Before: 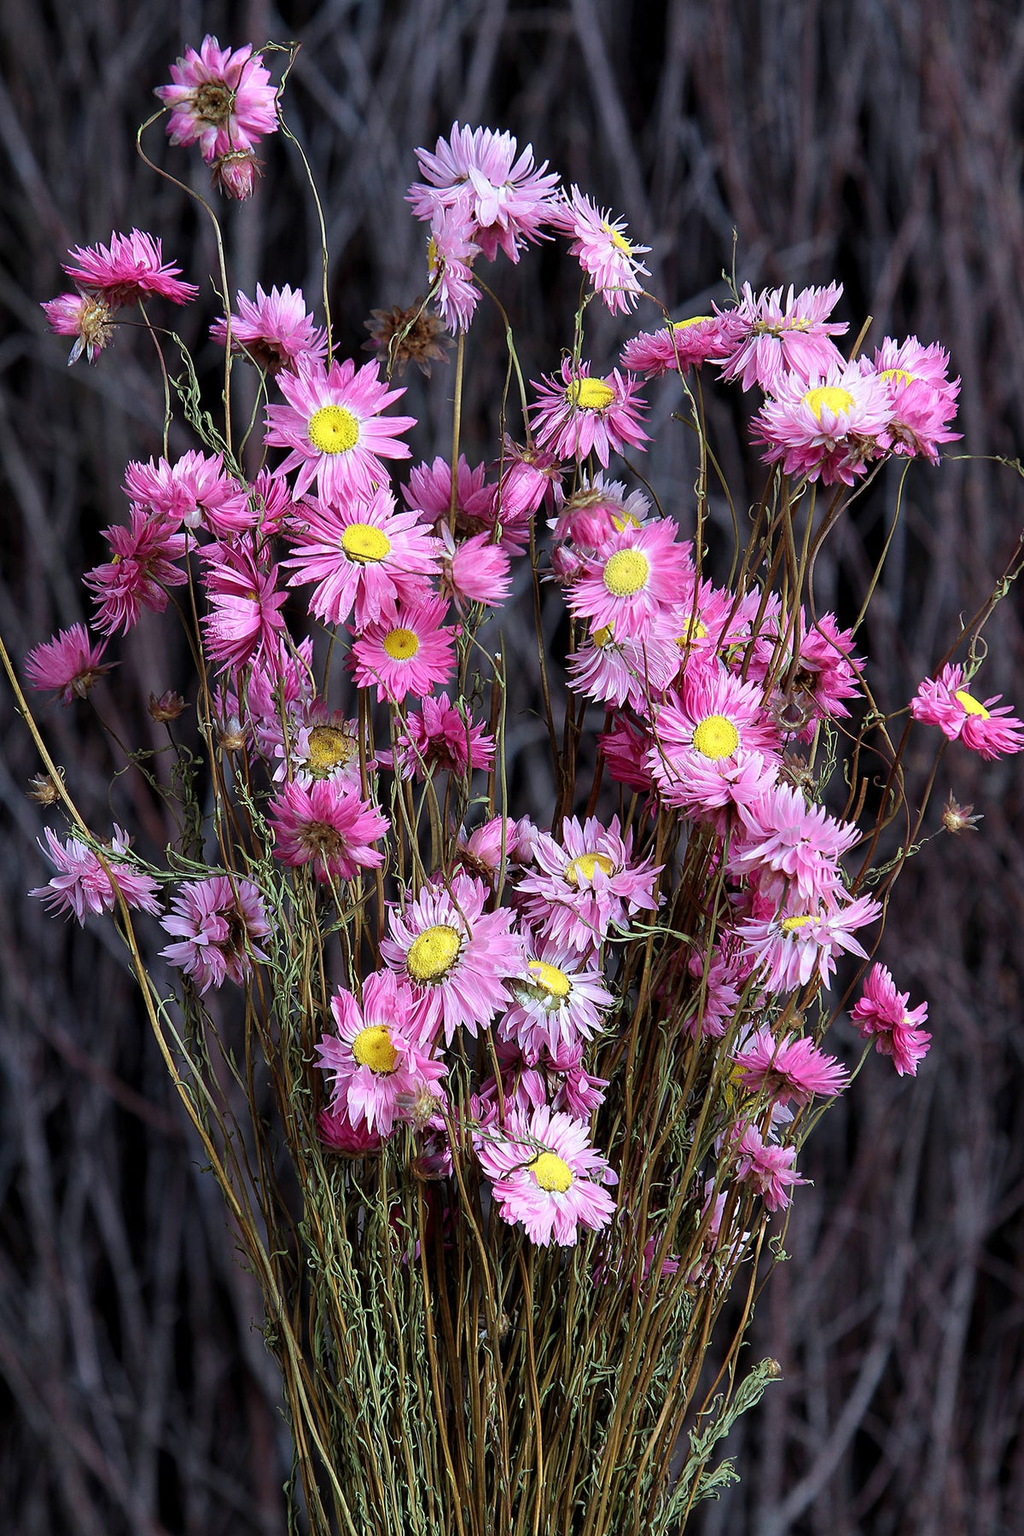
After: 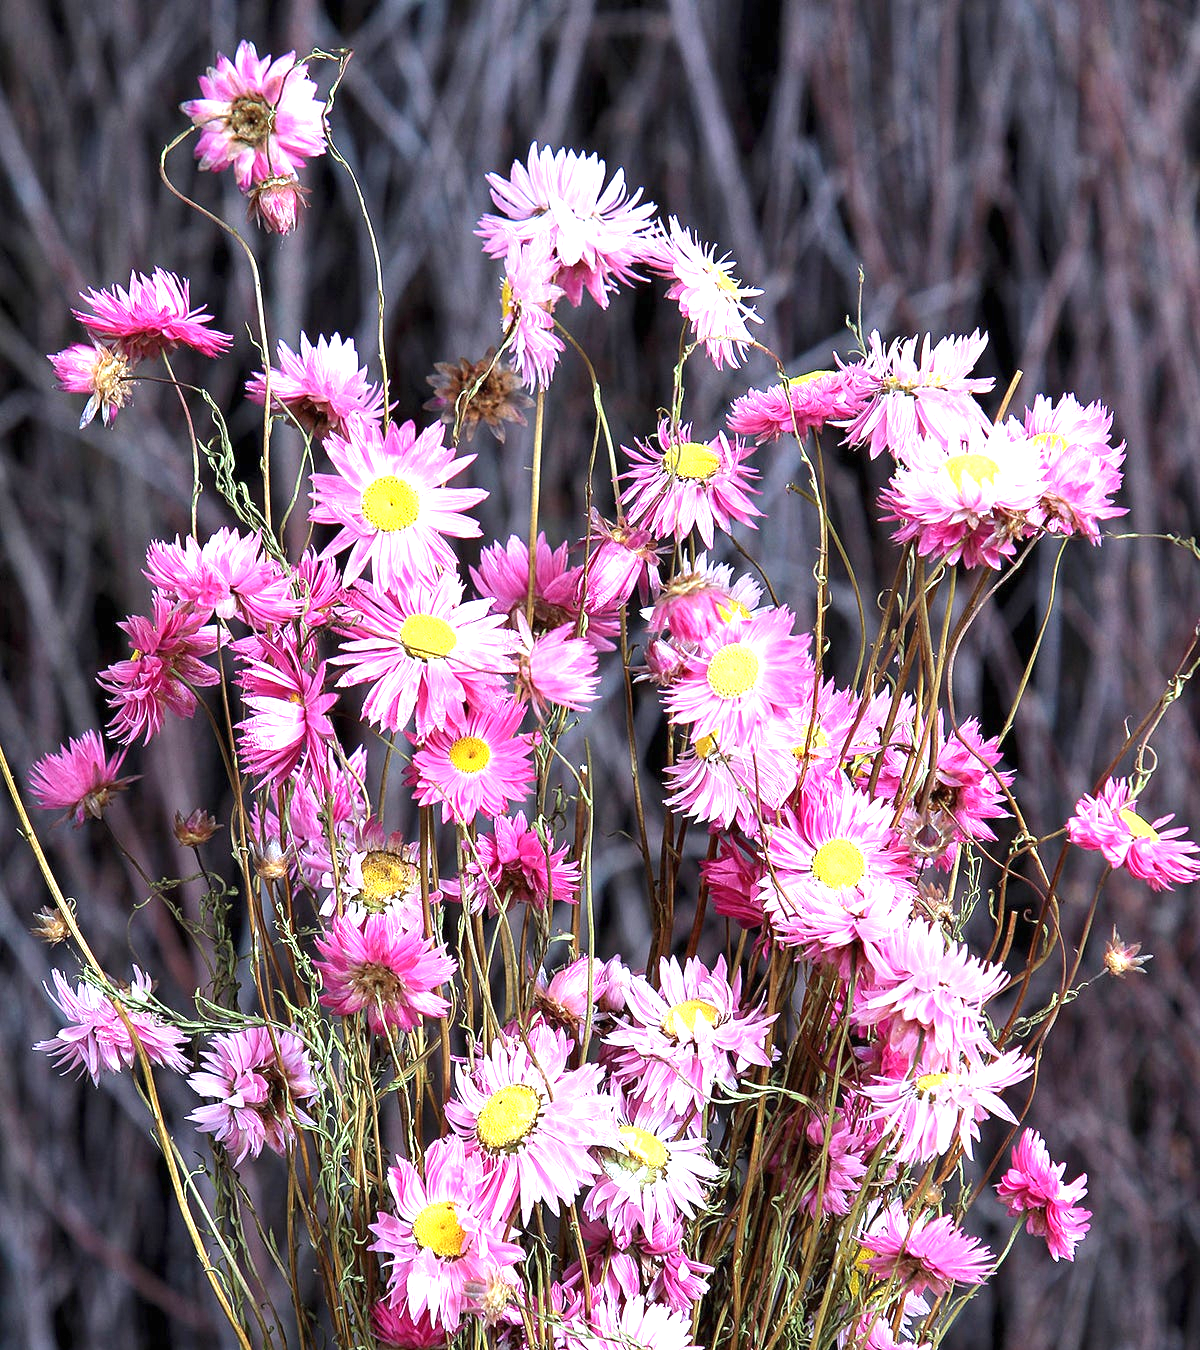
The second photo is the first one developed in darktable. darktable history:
exposure: black level correction 0, exposure 1.388 EV, compensate exposure bias true, compensate highlight preservation false
crop: bottom 24.988%
